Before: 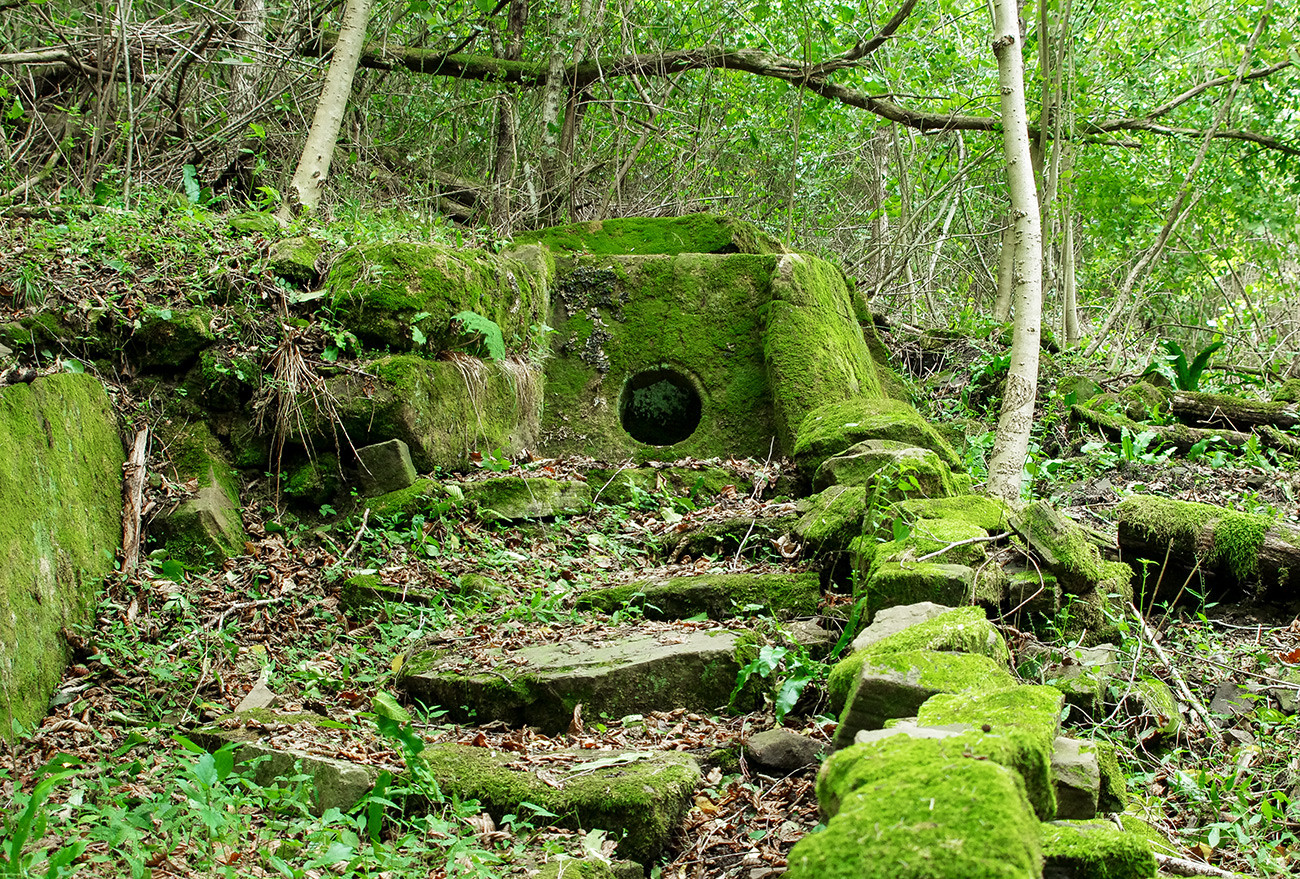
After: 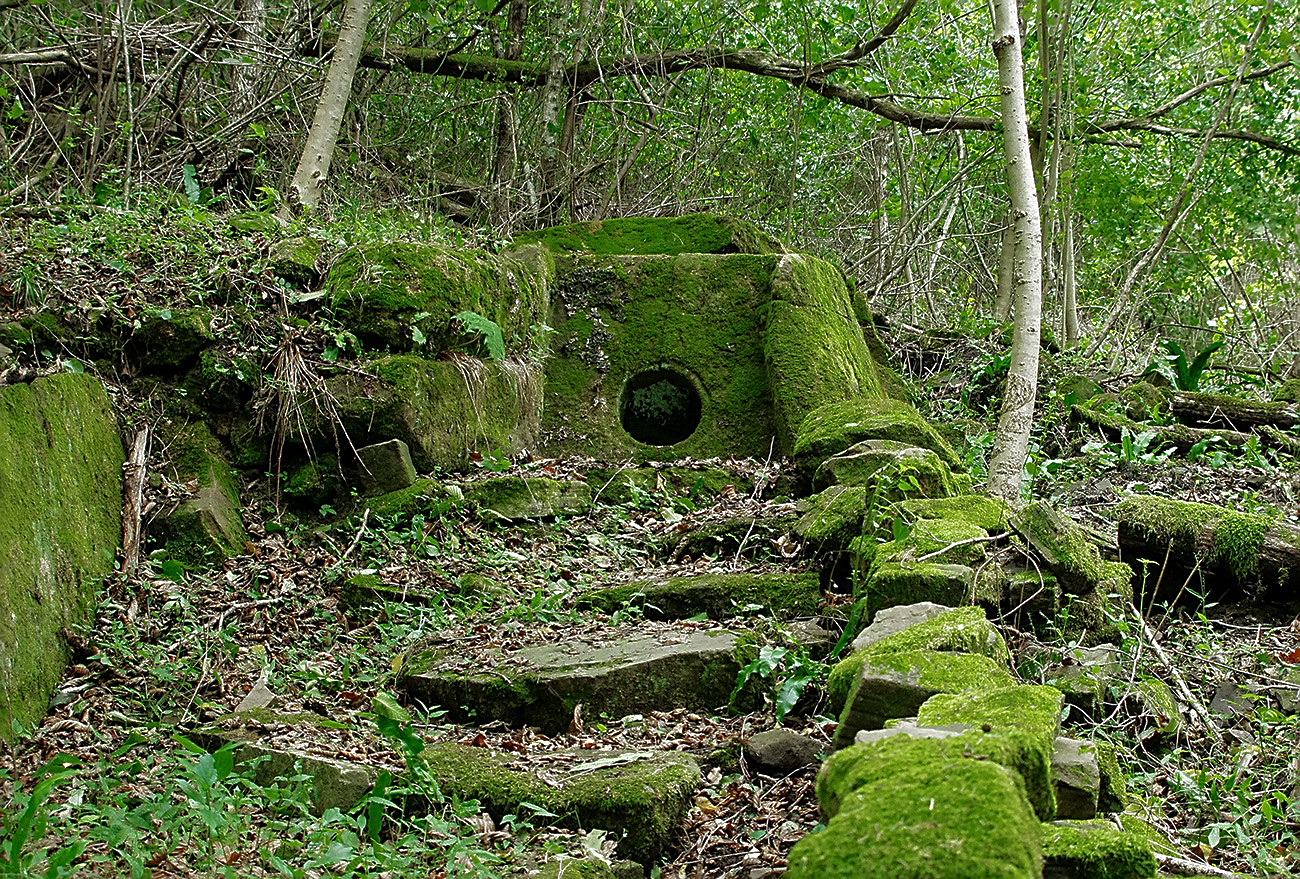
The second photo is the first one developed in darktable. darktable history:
sharpen: on, module defaults
base curve: curves: ch0 [(0, 0) (0.826, 0.587) (1, 1)]
